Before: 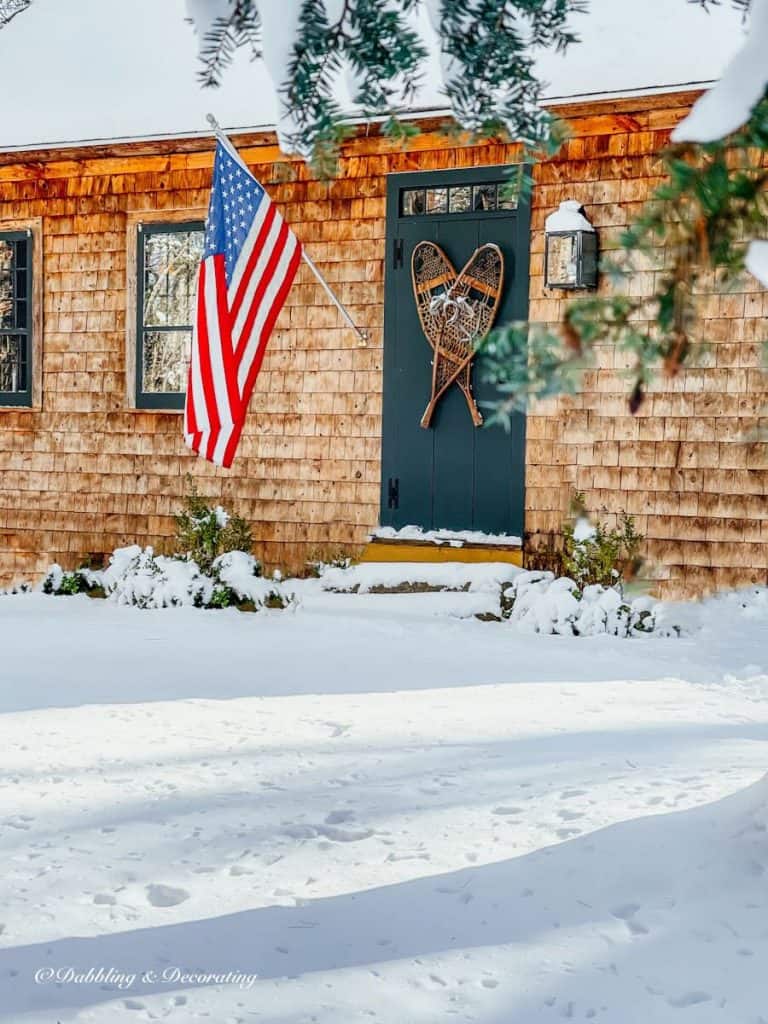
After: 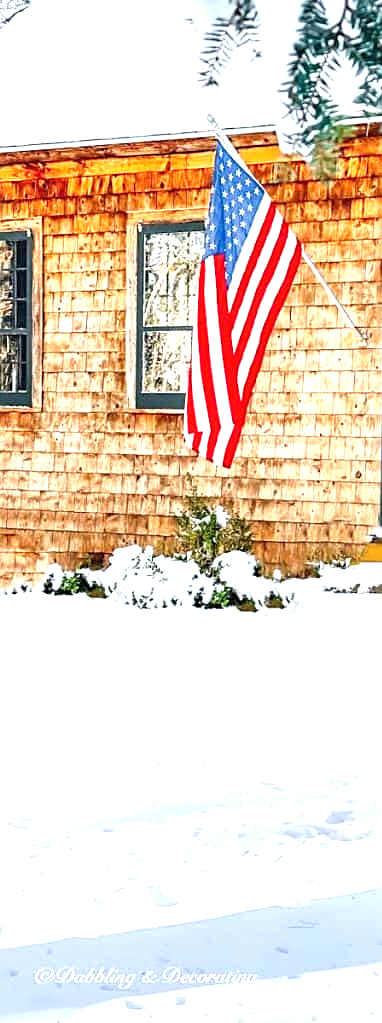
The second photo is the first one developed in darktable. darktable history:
crop and rotate: left 0.045%, top 0%, right 50.136%
sharpen: radius 2.135, amount 0.381, threshold 0.182
exposure: black level correction 0, exposure 1.104 EV, compensate highlight preservation false
